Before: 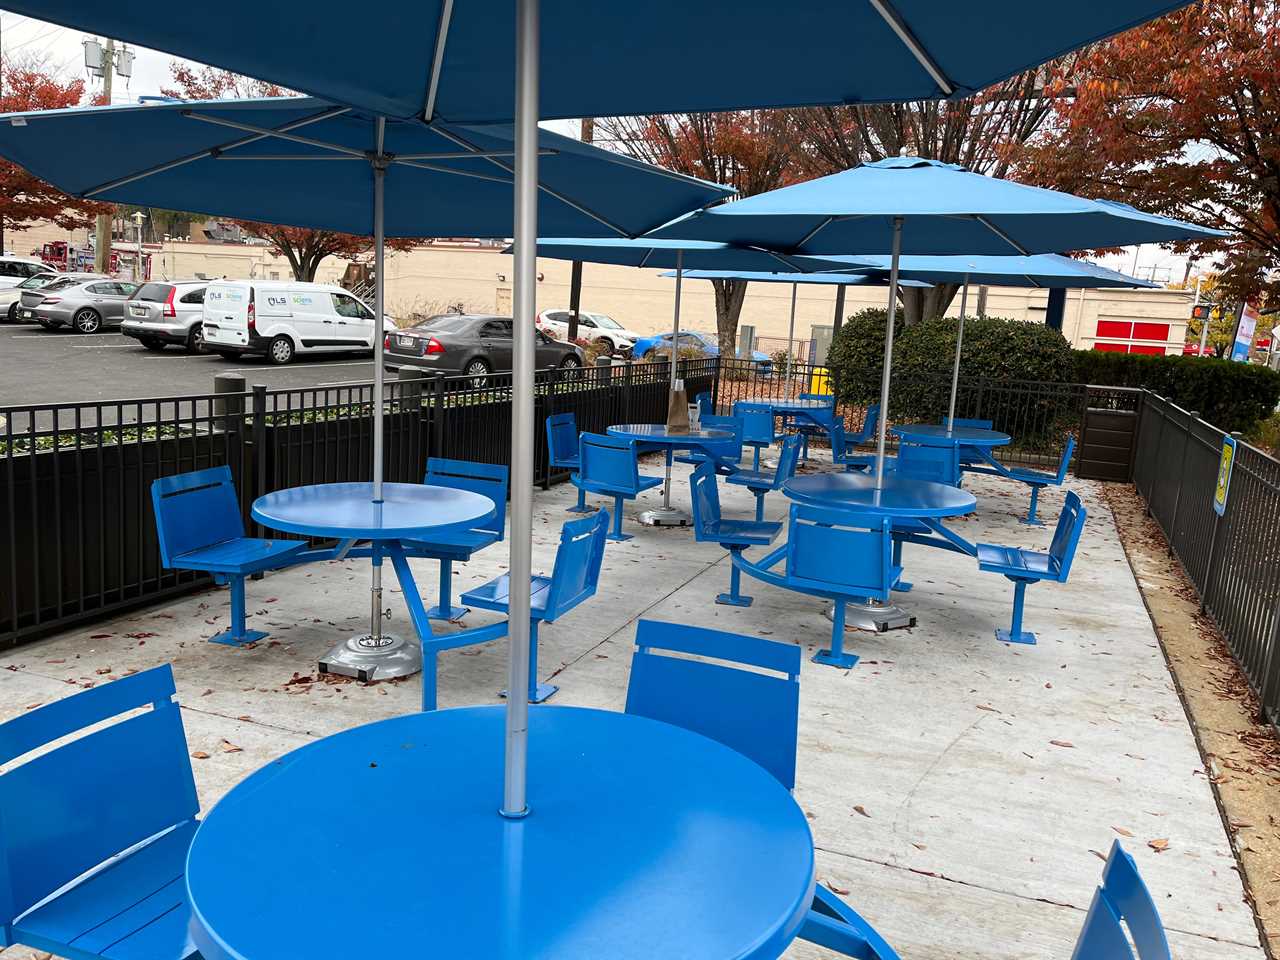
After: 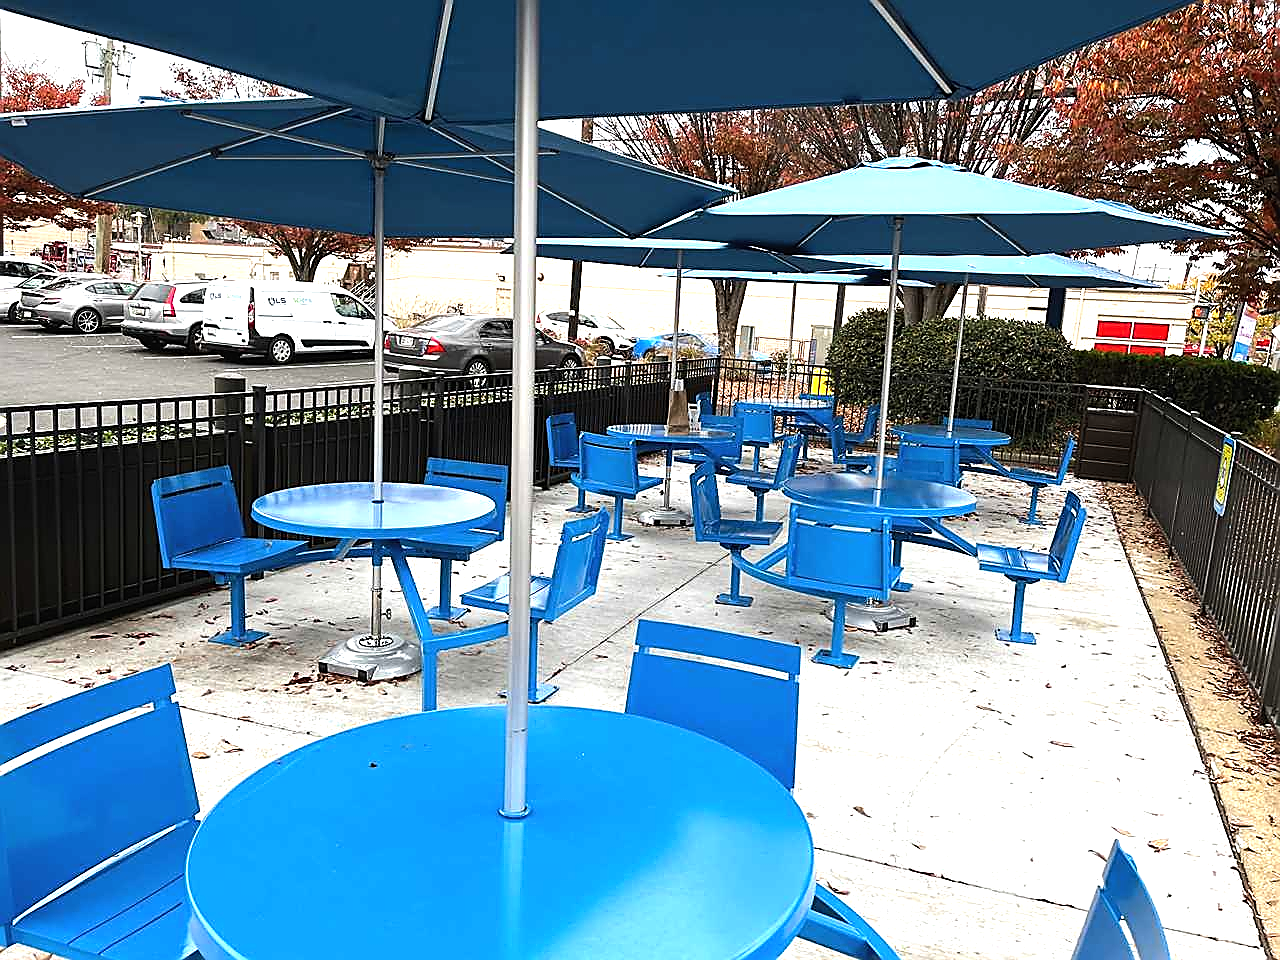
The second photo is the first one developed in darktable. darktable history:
sharpen: radius 1.4, amount 1.25, threshold 0.7
exposure: black level correction -0.002, exposure 0.54 EV, compensate highlight preservation false
tone equalizer: -8 EV -0.417 EV, -7 EV -0.389 EV, -6 EV -0.333 EV, -5 EV -0.222 EV, -3 EV 0.222 EV, -2 EV 0.333 EV, -1 EV 0.389 EV, +0 EV 0.417 EV, edges refinement/feathering 500, mask exposure compensation -1.57 EV, preserve details no
